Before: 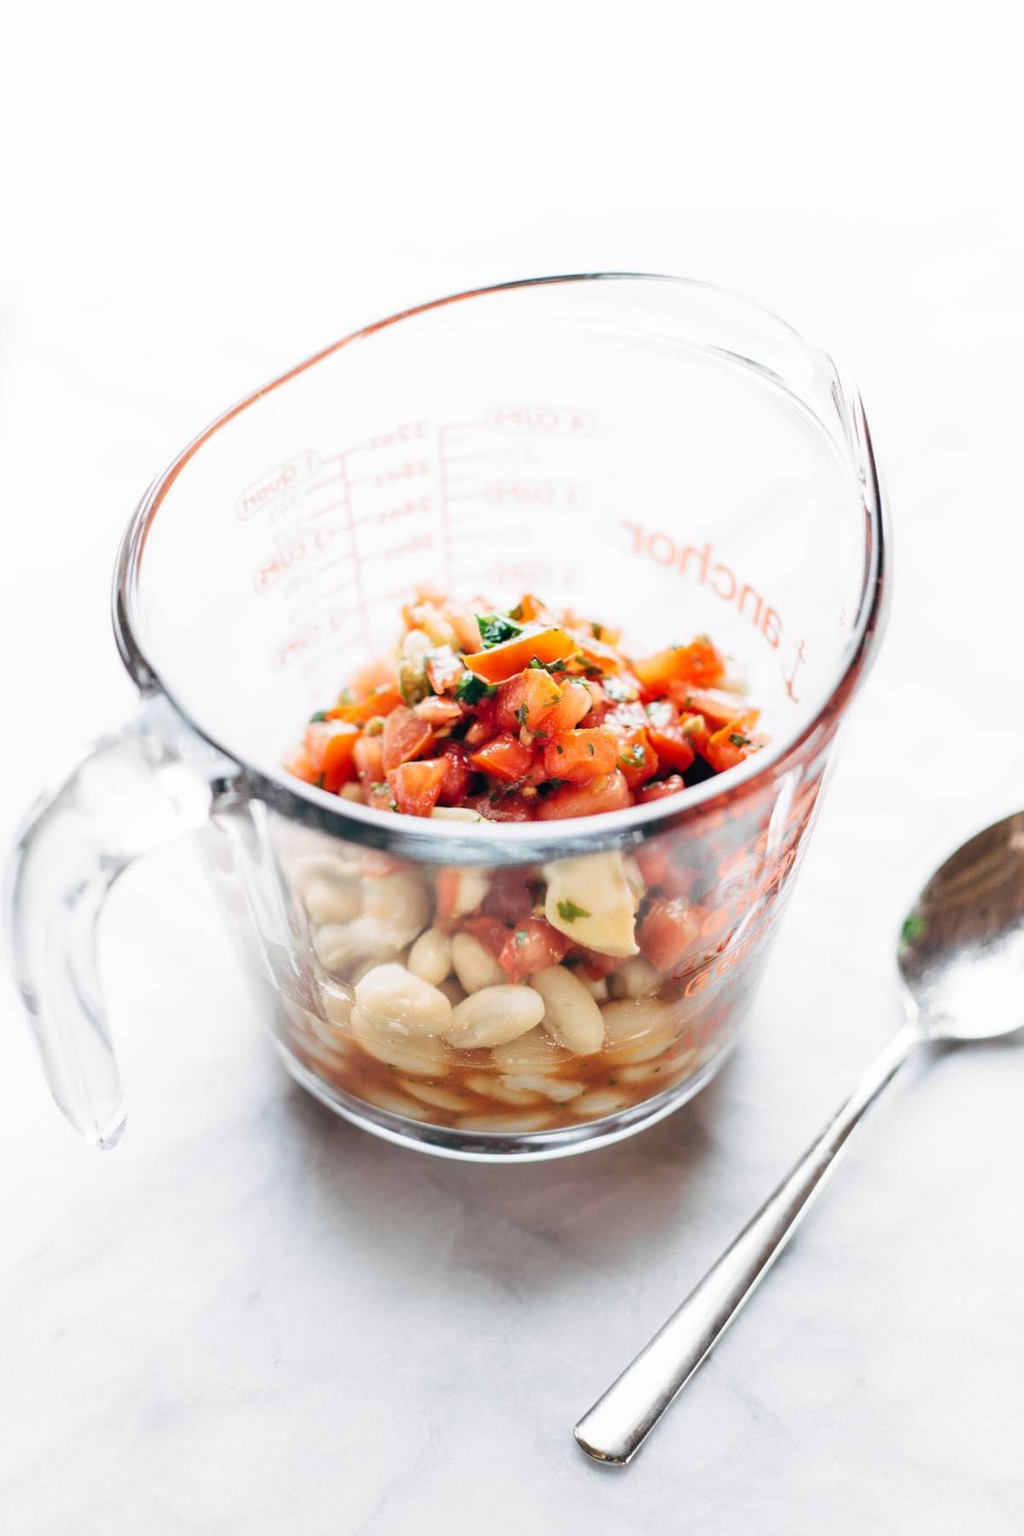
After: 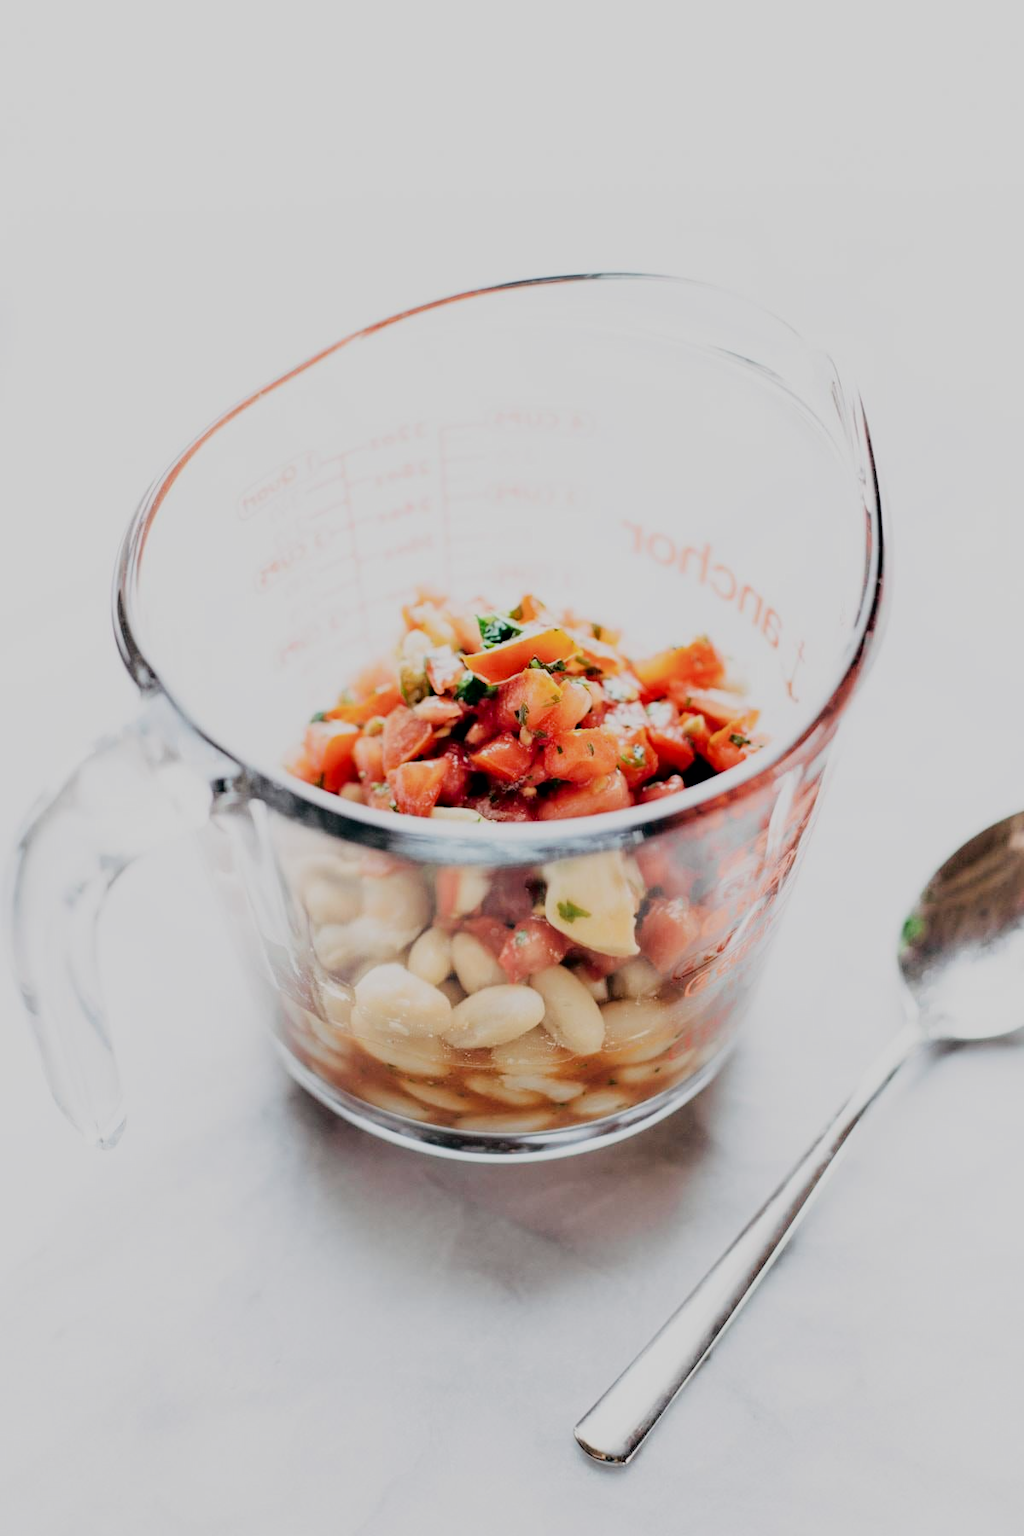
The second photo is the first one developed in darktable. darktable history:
tone curve: curves: ch0 [(0, 0) (0.003, 0.003) (0.011, 0.003) (0.025, 0.007) (0.044, 0.014) (0.069, 0.02) (0.1, 0.03) (0.136, 0.054) (0.177, 0.099) (0.224, 0.156) (0.277, 0.227) (0.335, 0.302) (0.399, 0.375) (0.468, 0.456) (0.543, 0.54) (0.623, 0.625) (0.709, 0.717) (0.801, 0.807) (0.898, 0.895) (1, 1)], color space Lab, independent channels, preserve colors none
filmic rgb: black relative exposure -7.15 EV, white relative exposure 5.36 EV, hardness 3.02
